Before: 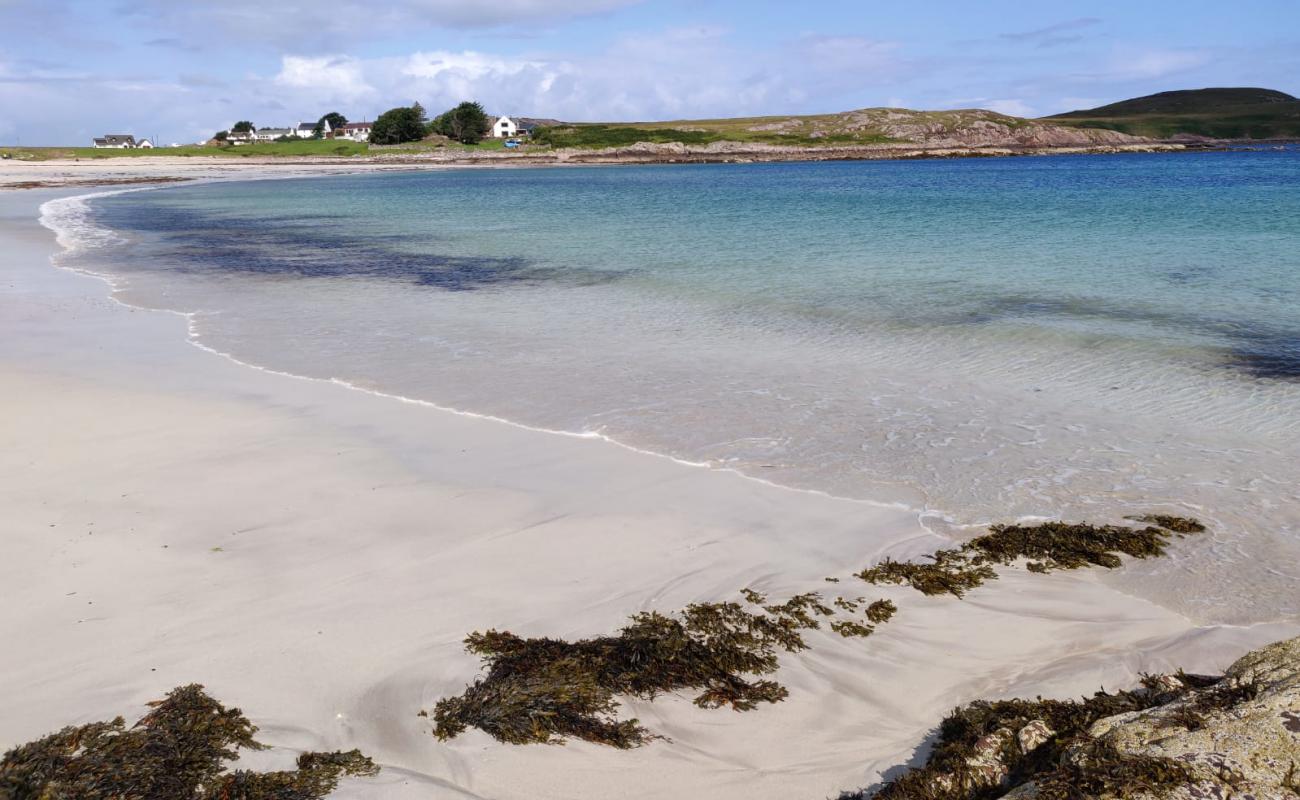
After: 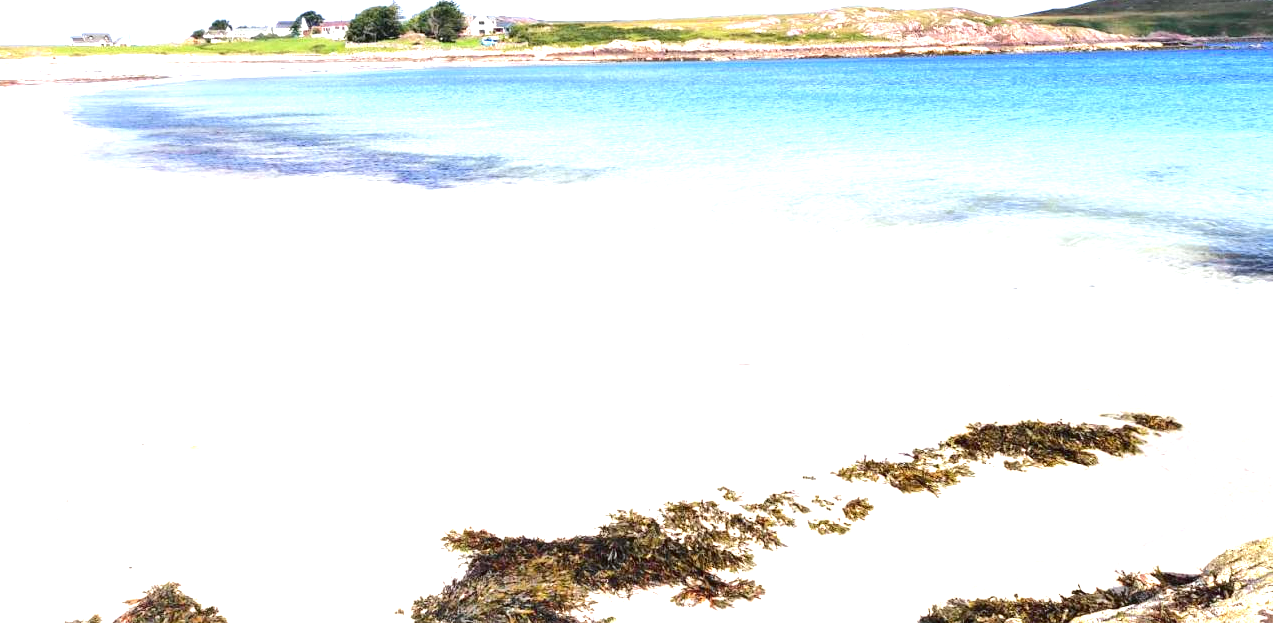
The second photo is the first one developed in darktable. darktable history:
tone curve: curves: ch0 [(0, 0.01) (0.037, 0.032) (0.131, 0.108) (0.275, 0.256) (0.483, 0.512) (0.61, 0.665) (0.696, 0.742) (0.792, 0.819) (0.911, 0.925) (0.997, 0.995)]; ch1 [(0, 0) (0.301, 0.3) (0.423, 0.421) (0.492, 0.488) (0.507, 0.503) (0.53, 0.532) (0.573, 0.586) (0.683, 0.702) (0.746, 0.77) (1, 1)]; ch2 [(0, 0) (0.246, 0.233) (0.36, 0.352) (0.415, 0.415) (0.485, 0.487) (0.502, 0.504) (0.525, 0.518) (0.539, 0.539) (0.587, 0.594) (0.636, 0.652) (0.711, 0.729) (0.845, 0.855) (0.998, 0.977)], color space Lab, independent channels, preserve colors none
crop and rotate: left 1.814%, top 12.818%, right 0.25%, bottom 9.225%
exposure: black level correction 0, exposure 2 EV, compensate highlight preservation false
